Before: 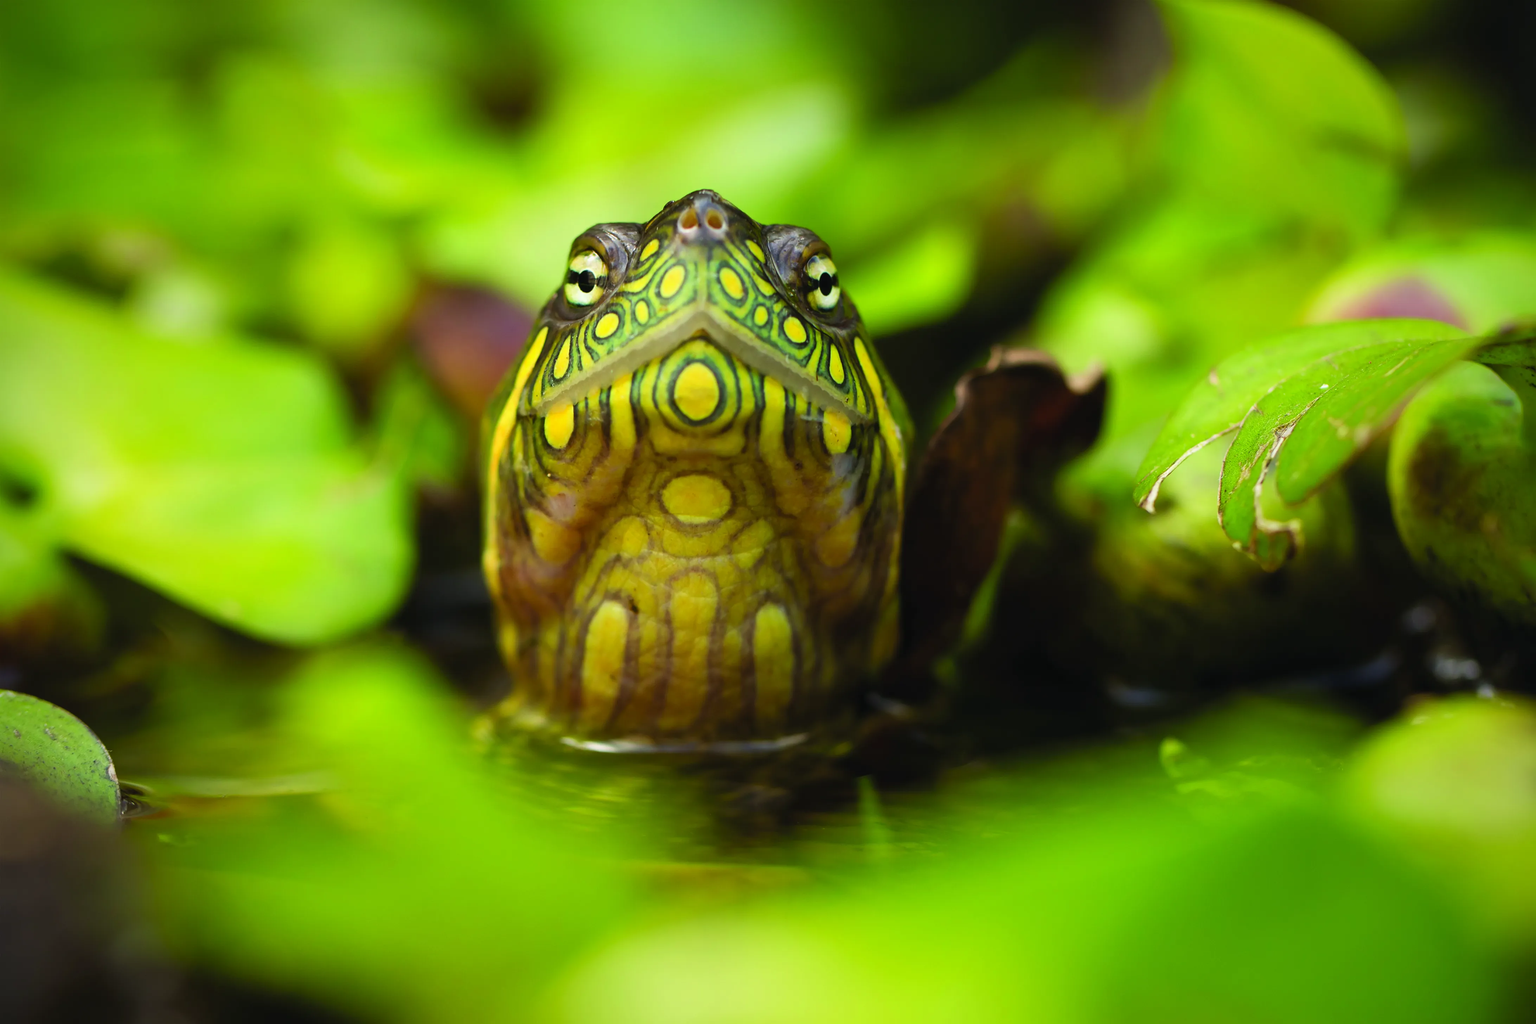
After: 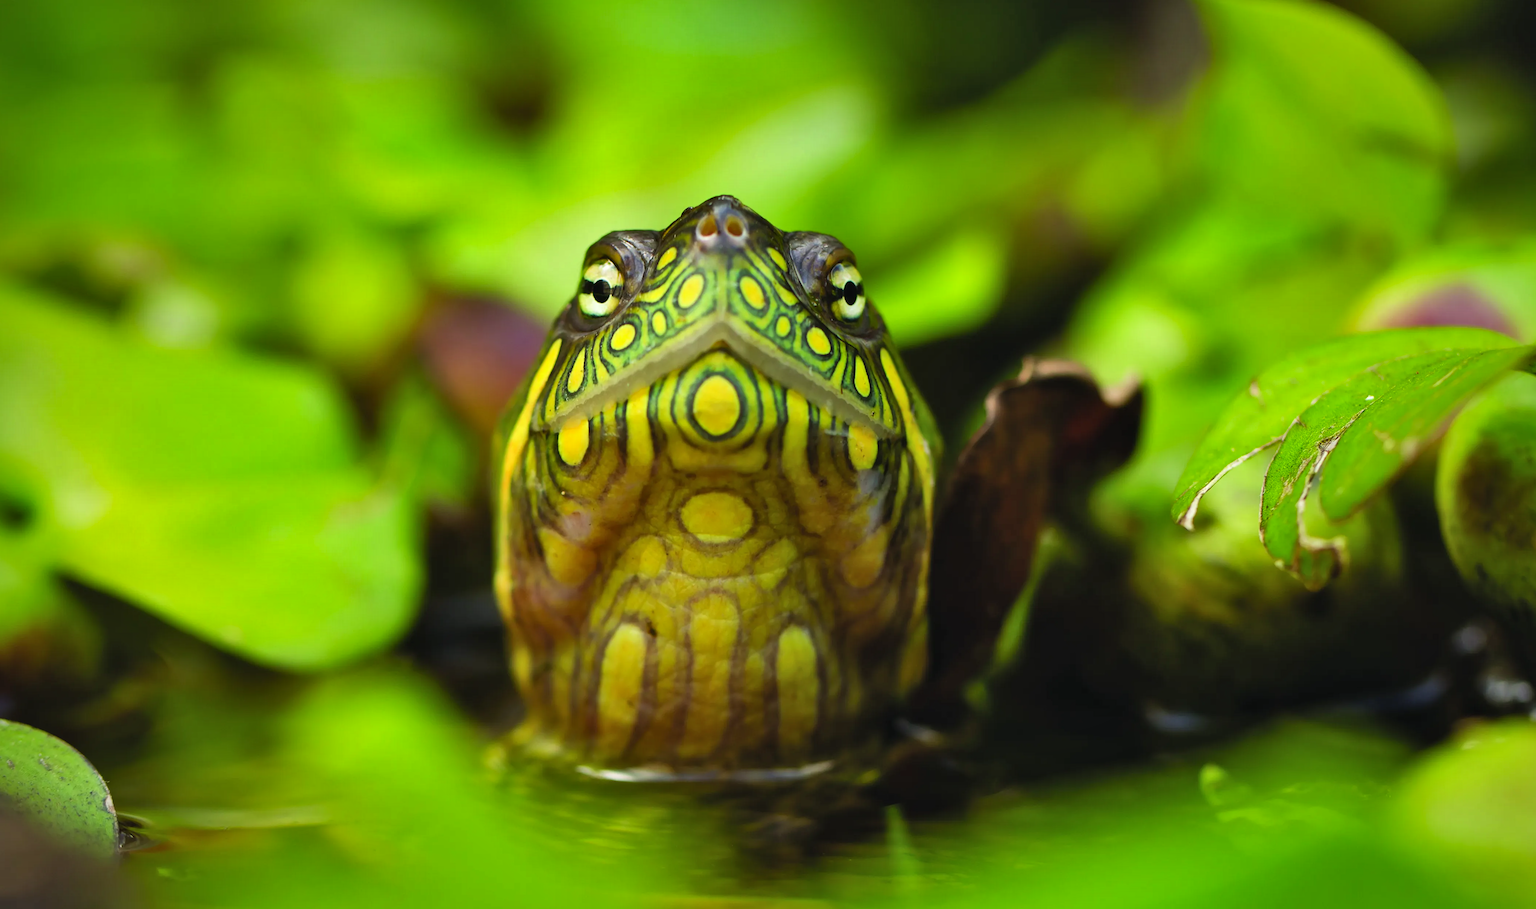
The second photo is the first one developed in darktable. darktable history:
shadows and highlights: shadows 40, highlights -54, highlights color adjustment 46%, low approximation 0.01, soften with gaussian
tone equalizer: on, module defaults
crop and rotate: angle 0.2°, left 0.275%, right 3.127%, bottom 14.18%
